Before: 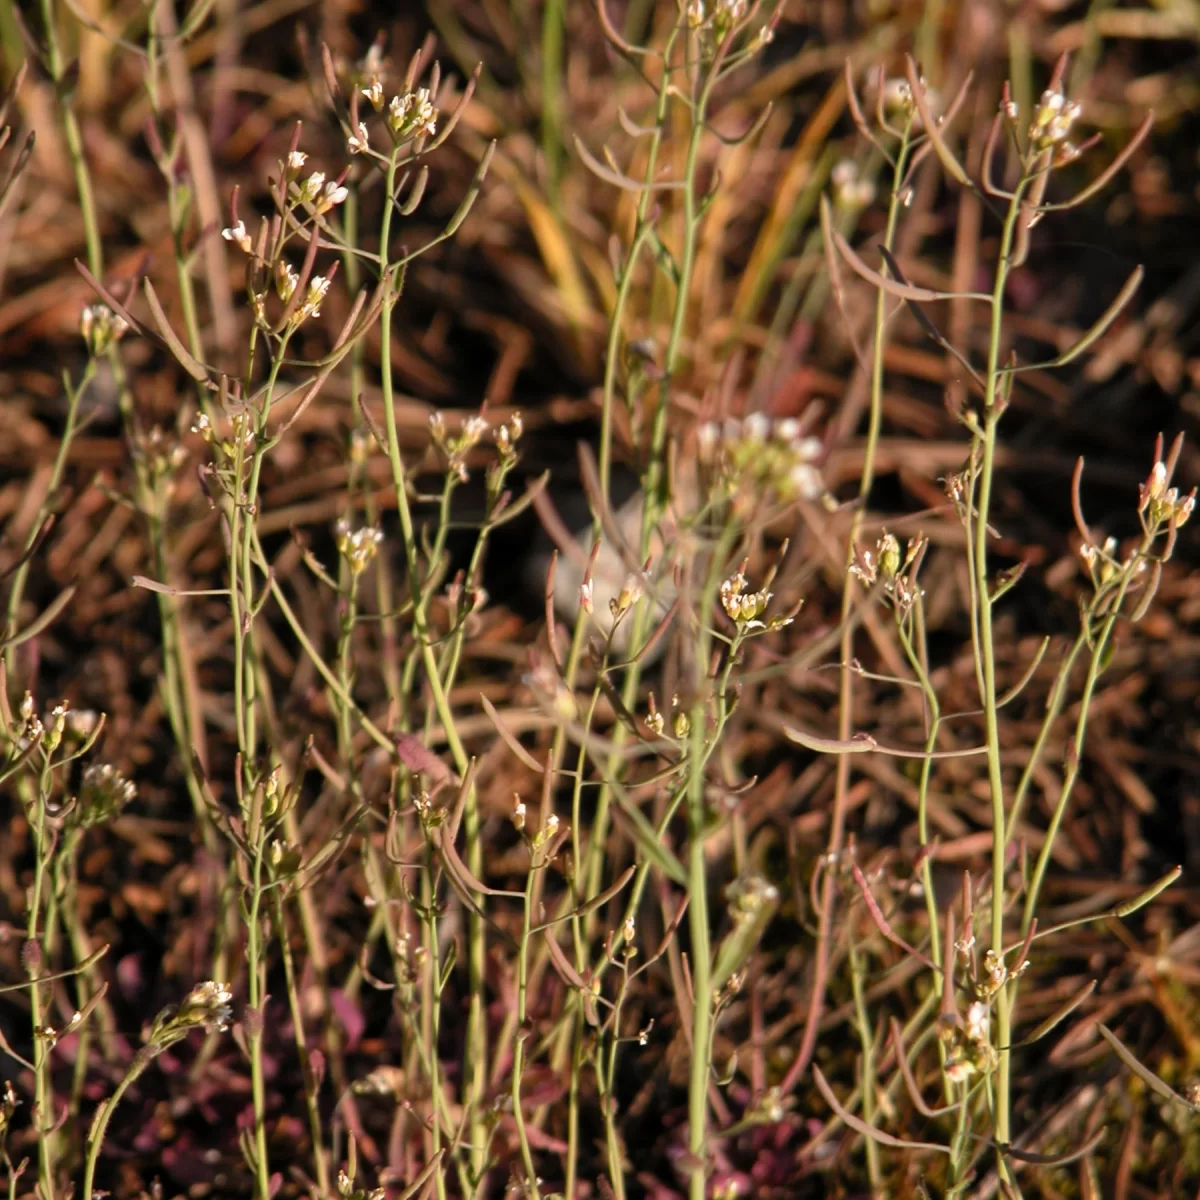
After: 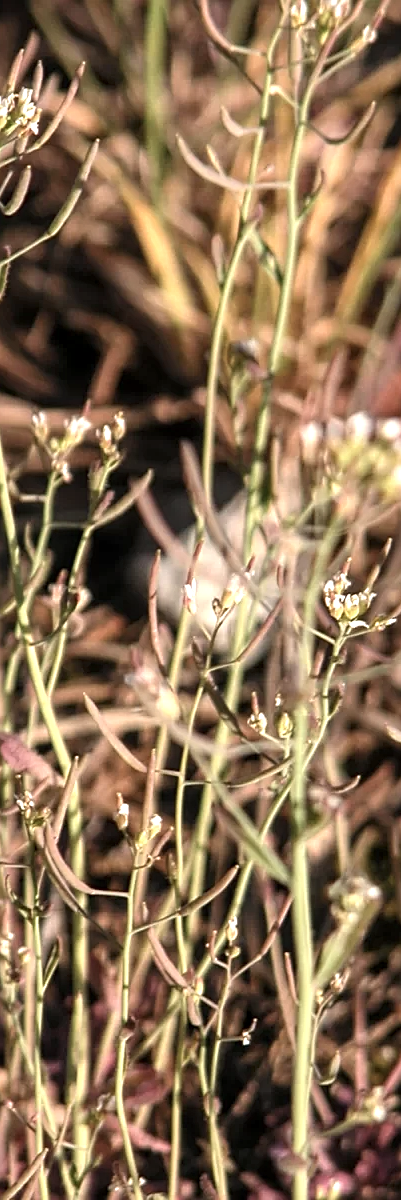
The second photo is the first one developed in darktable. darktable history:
contrast brightness saturation: contrast 0.095, saturation -0.292
local contrast: on, module defaults
sharpen: on, module defaults
exposure: black level correction 0, exposure 0.7 EV, compensate highlight preservation false
crop: left 33.156%, right 33.36%
